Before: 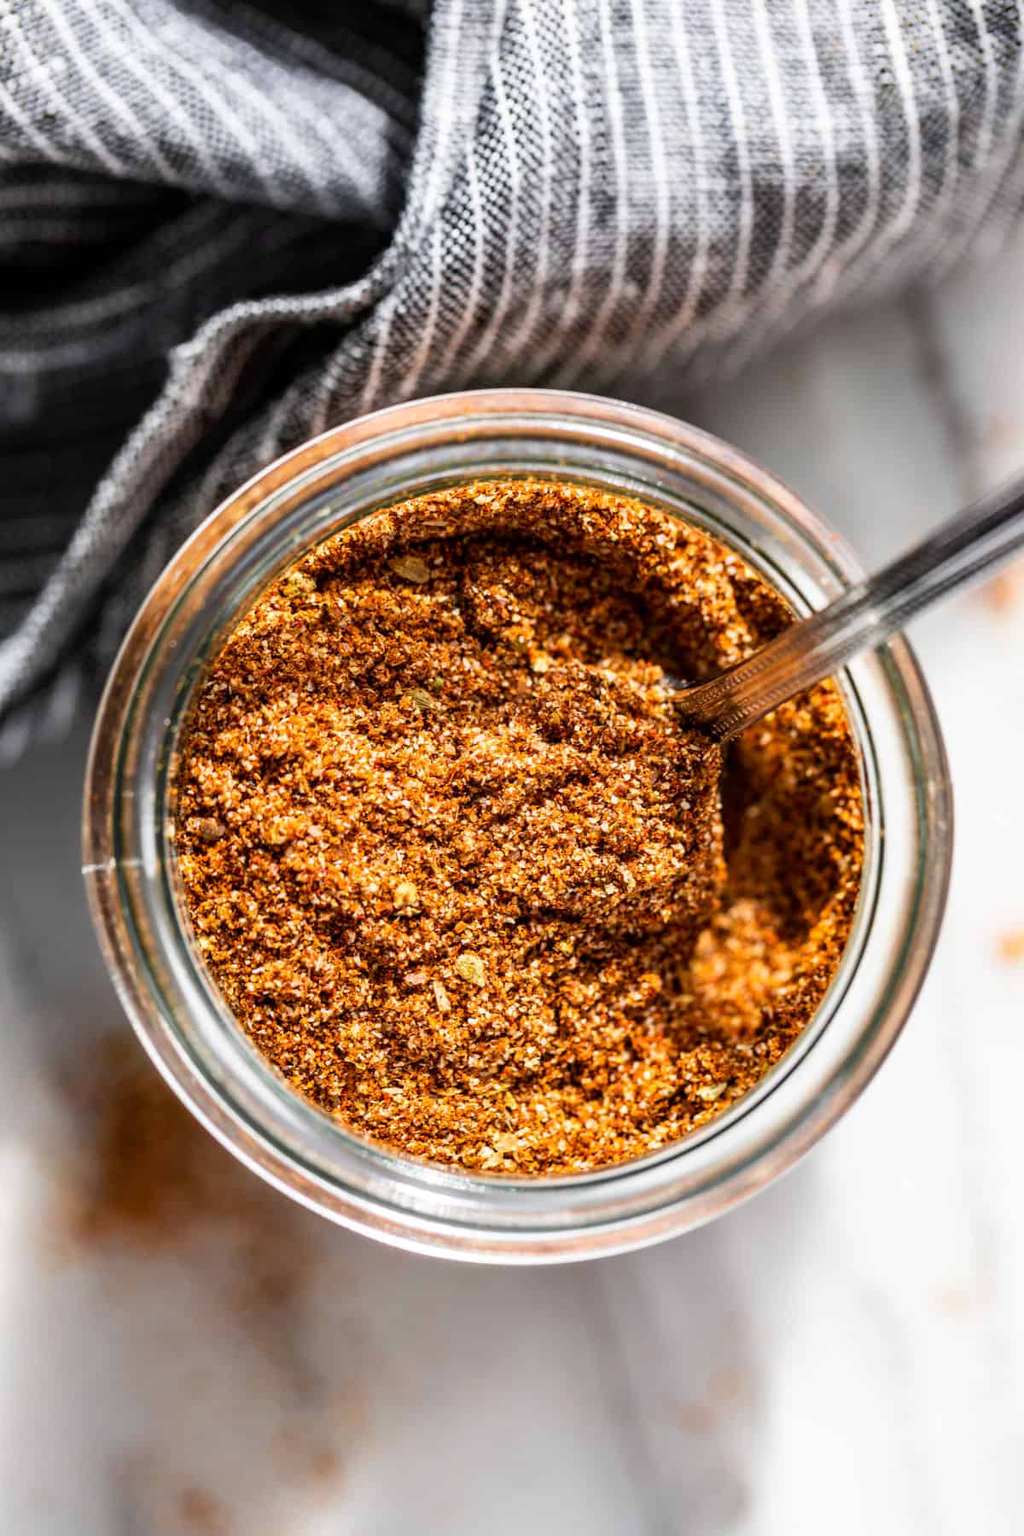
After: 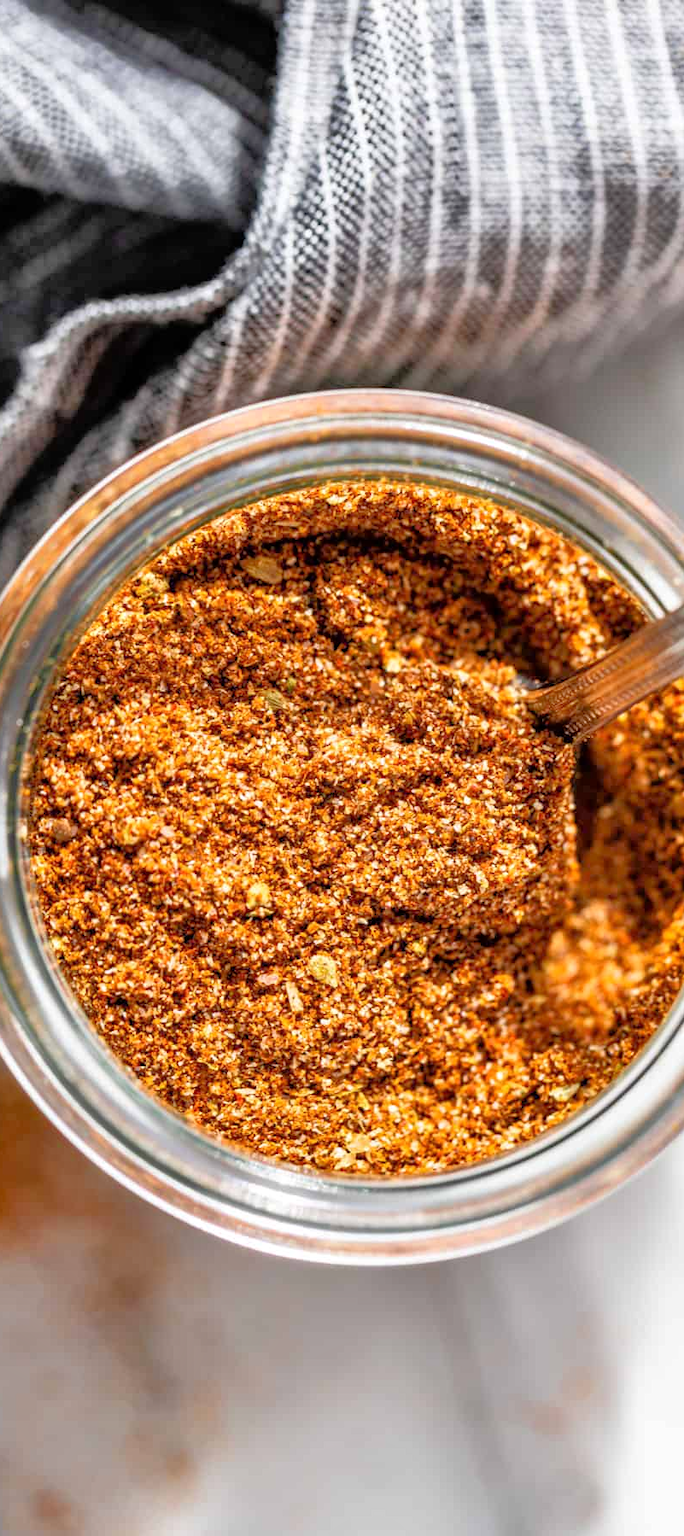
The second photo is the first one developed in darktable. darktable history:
crop and rotate: left 14.451%, right 18.693%
tone equalizer: -7 EV 0.147 EV, -6 EV 0.599 EV, -5 EV 1.18 EV, -4 EV 1.33 EV, -3 EV 1.14 EV, -2 EV 0.6 EV, -1 EV 0.152 EV
